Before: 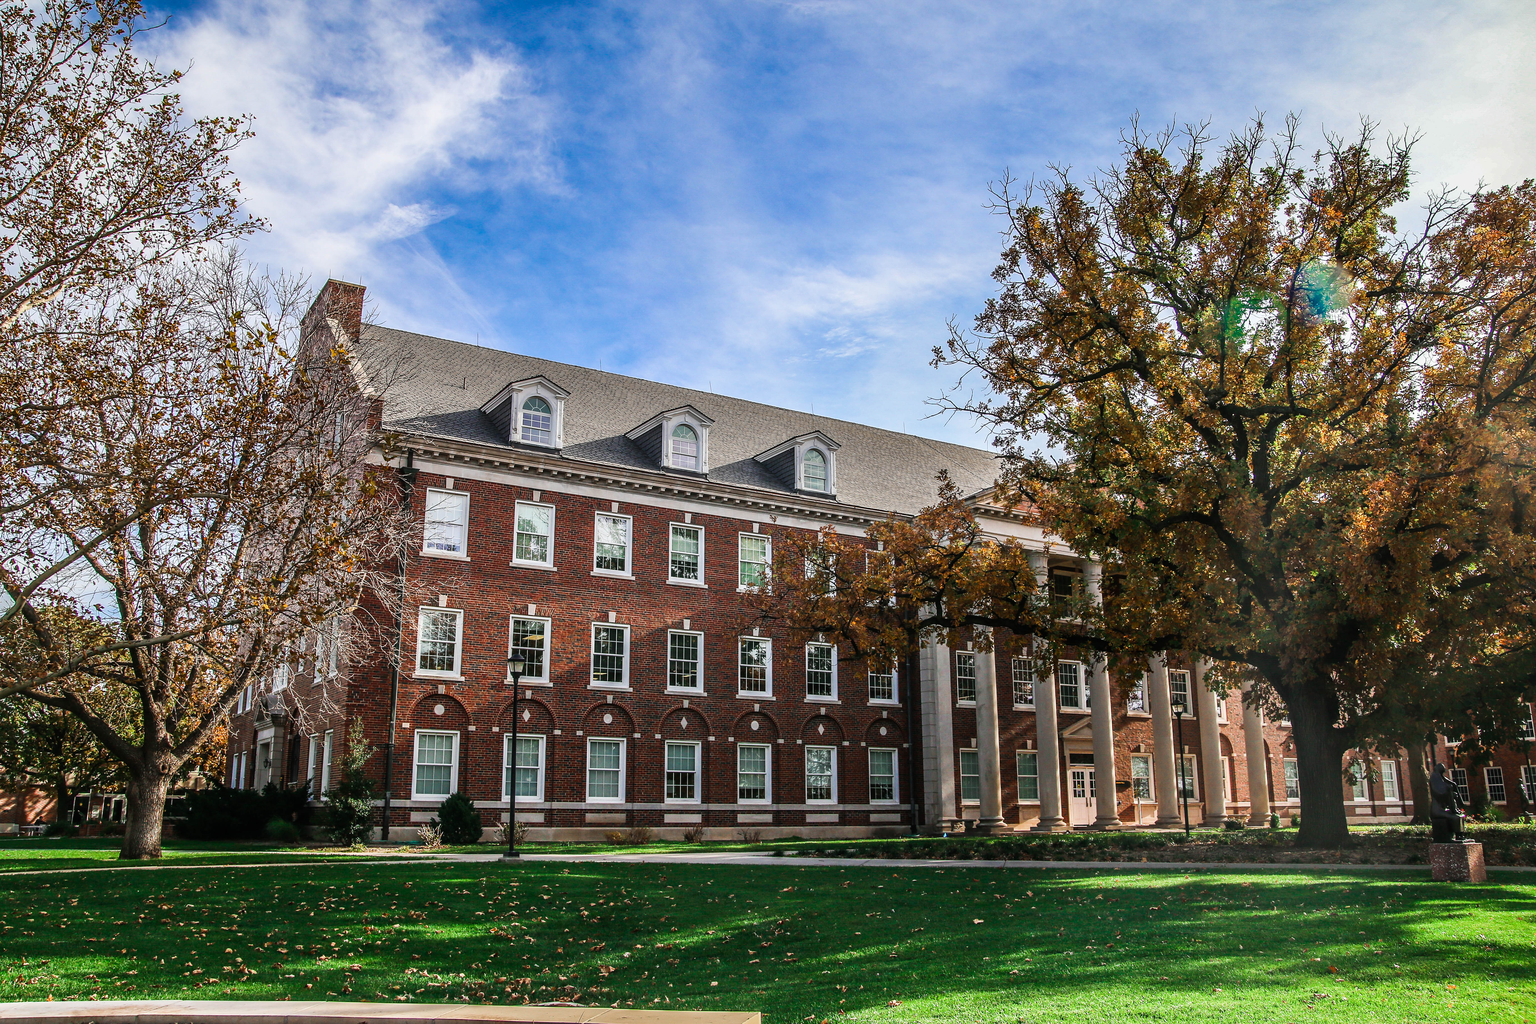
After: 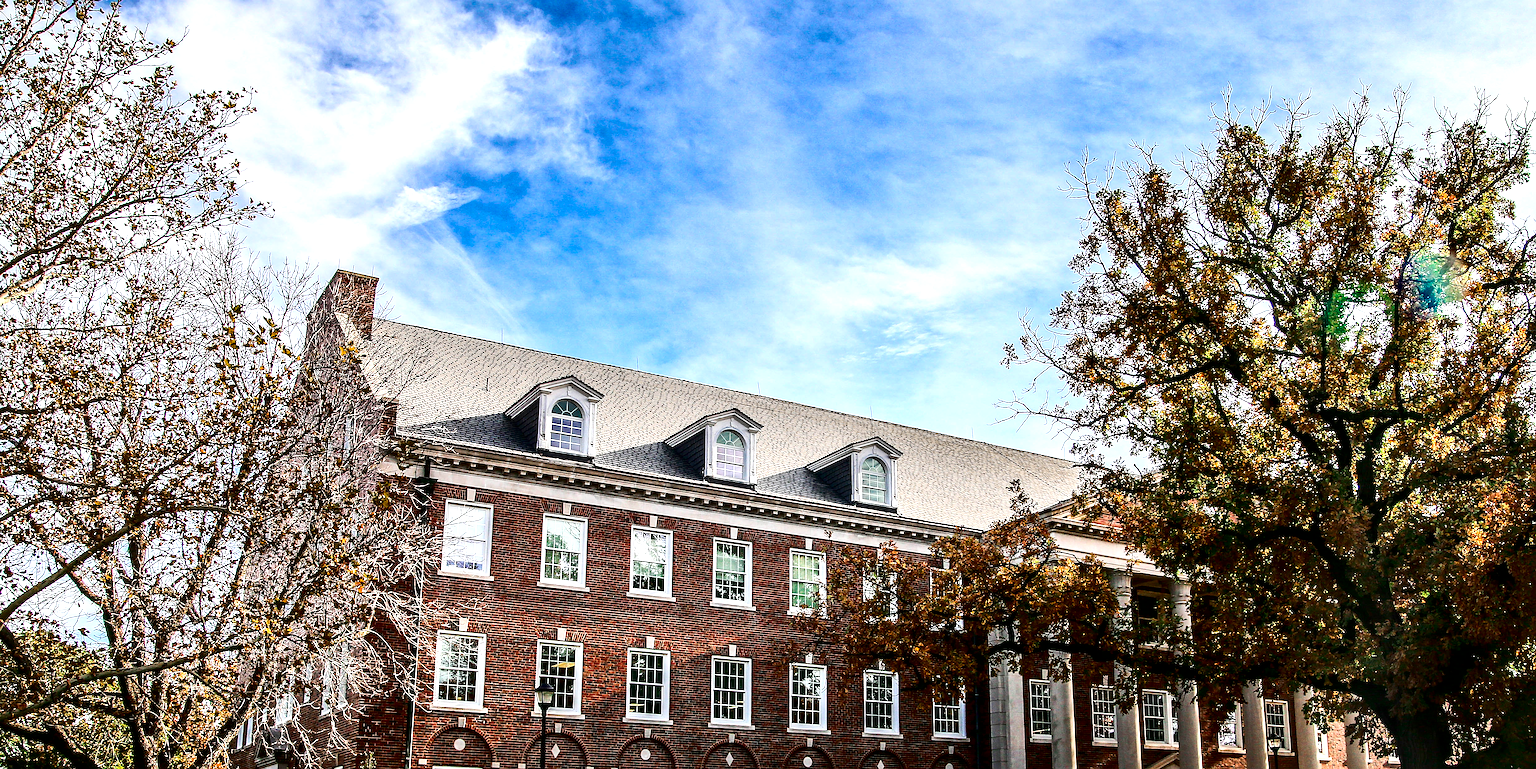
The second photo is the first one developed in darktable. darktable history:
contrast brightness saturation: contrast 0.24, brightness -0.24, saturation 0.14
crop: left 1.509%, top 3.452%, right 7.696%, bottom 28.452%
exposure: exposure 0.566 EV, compensate highlight preservation false
sharpen: on, module defaults
local contrast: mode bilateral grid, contrast 20, coarseness 50, detail 144%, midtone range 0.2
